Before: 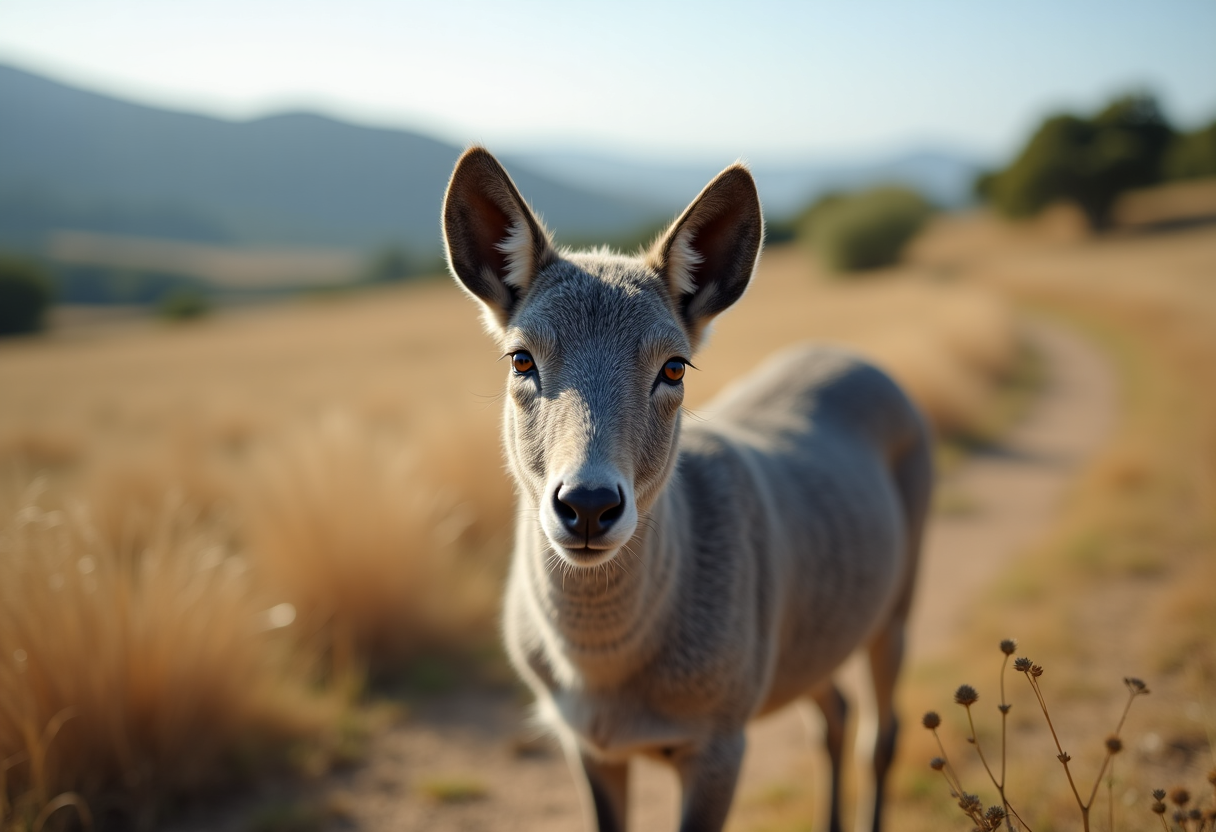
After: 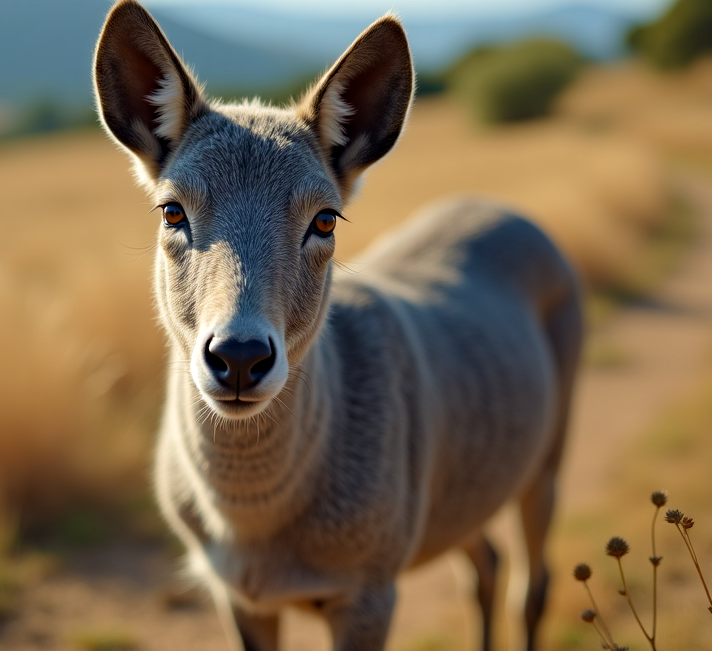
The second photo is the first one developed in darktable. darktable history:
crop and rotate: left 28.716%, top 17.876%, right 12.661%, bottom 3.782%
velvia: on, module defaults
haze removal: compatibility mode true, adaptive false
